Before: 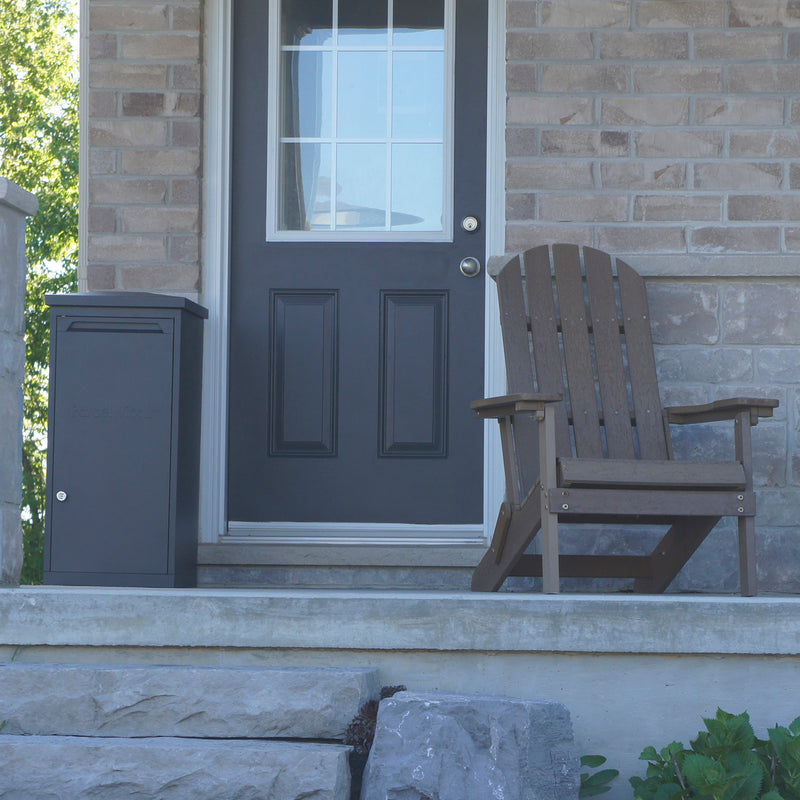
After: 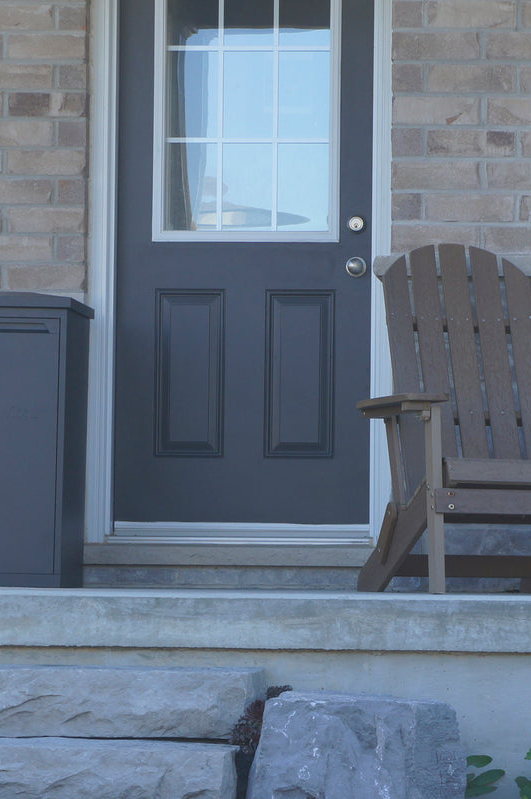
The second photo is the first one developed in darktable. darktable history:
crop and rotate: left 14.337%, right 19.19%
